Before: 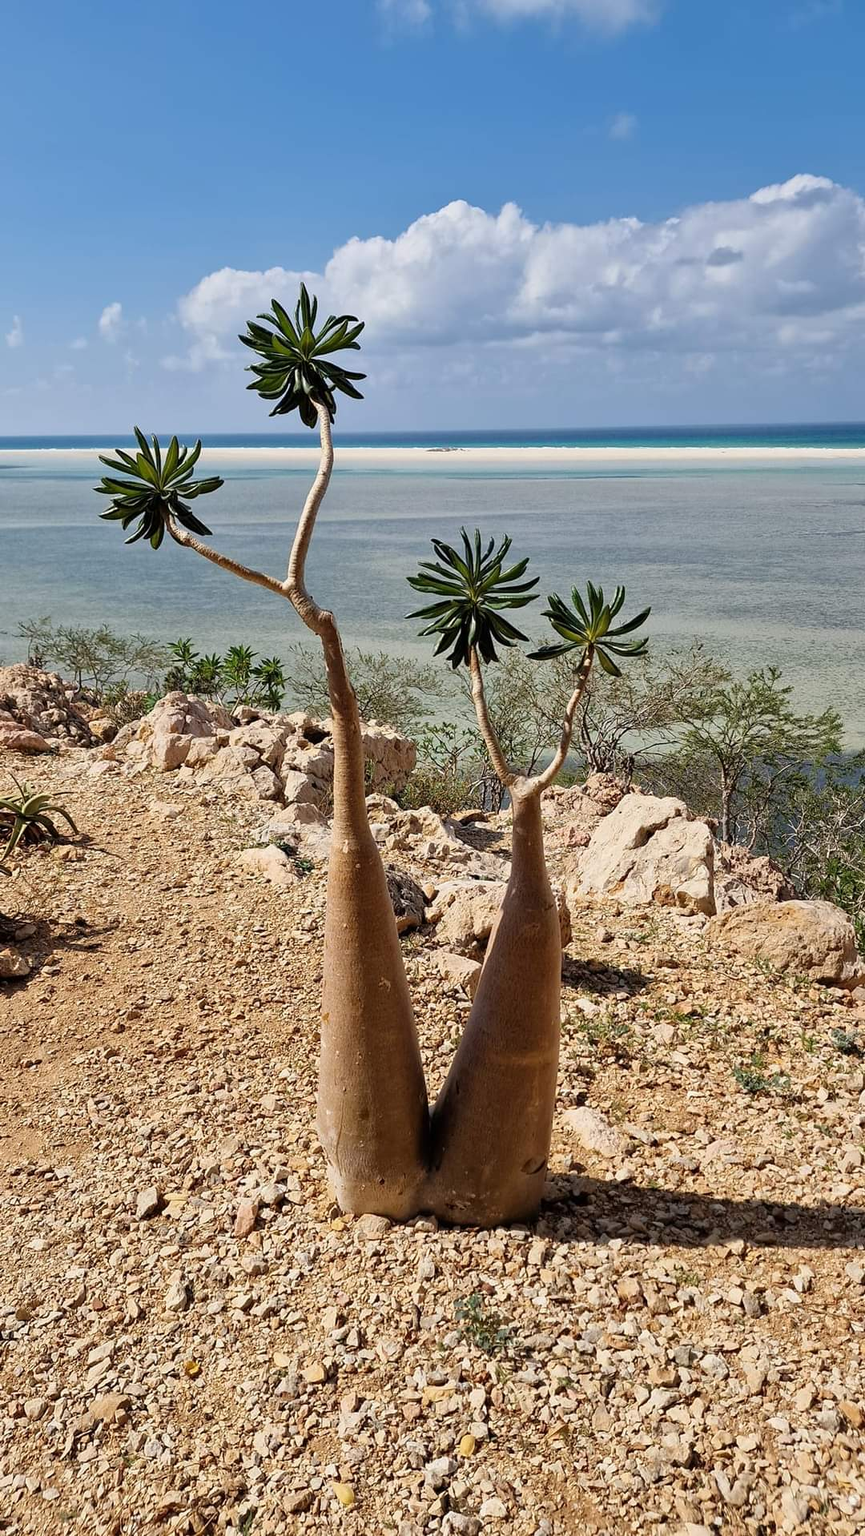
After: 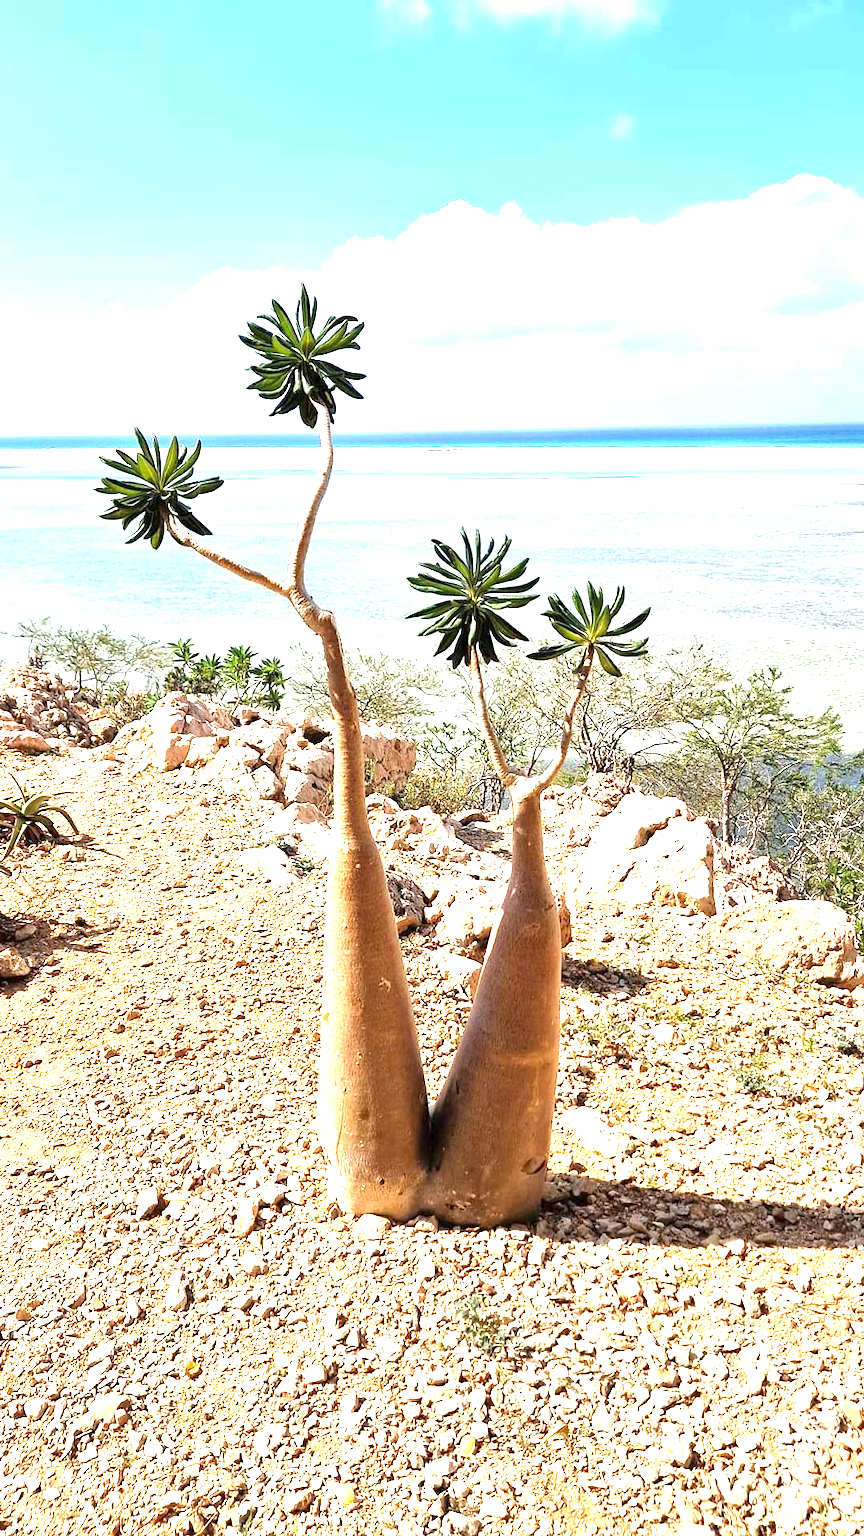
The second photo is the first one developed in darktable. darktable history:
exposure: exposure 2.03 EV, compensate exposure bias true, compensate highlight preservation false
